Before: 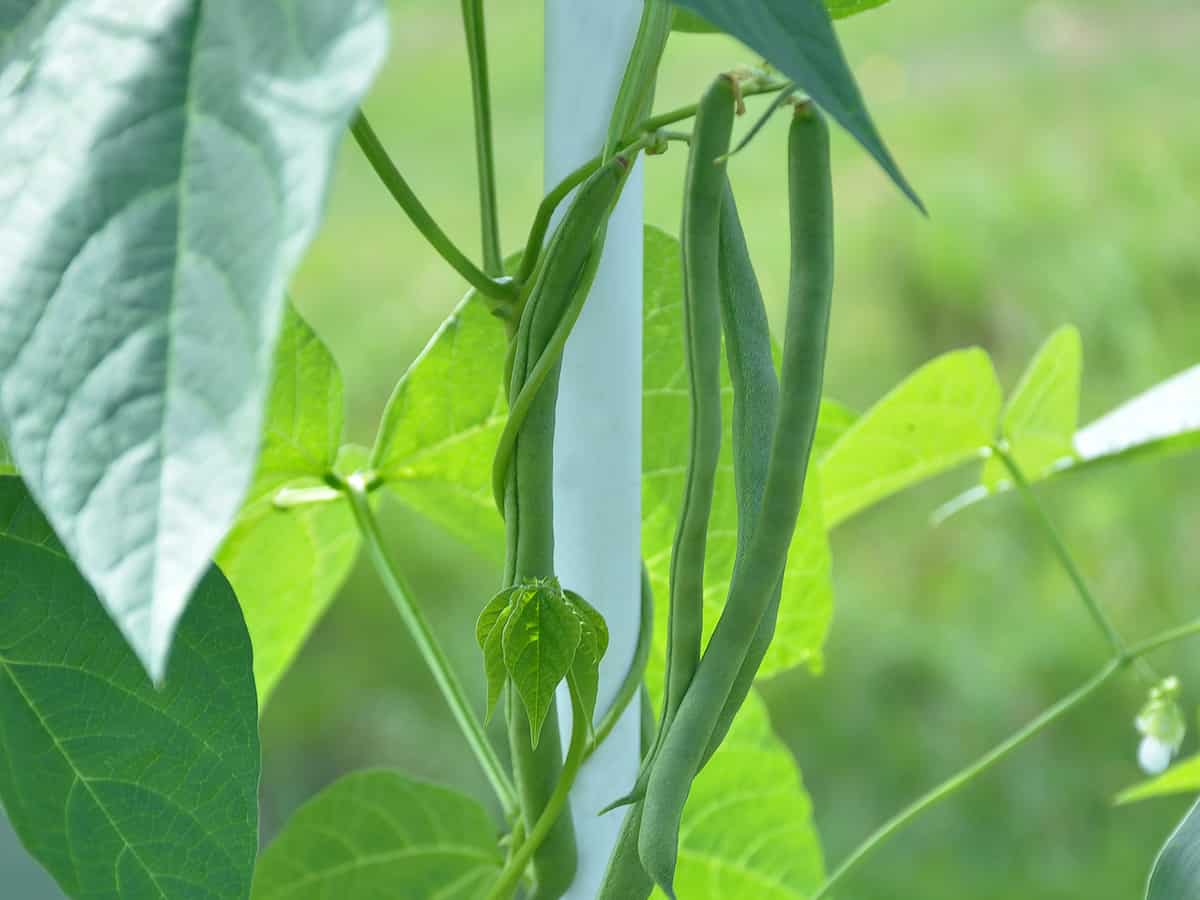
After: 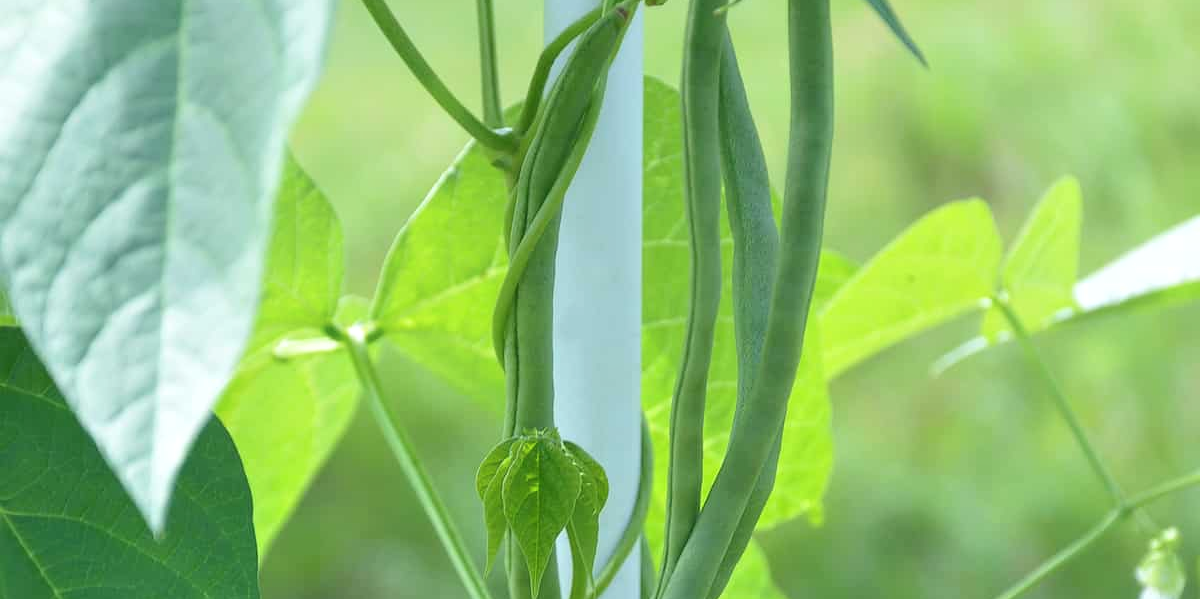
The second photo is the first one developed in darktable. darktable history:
shadows and highlights: shadows -22.76, highlights 45.07, soften with gaussian
crop: top 16.65%, bottom 16.752%
exposure: exposure 0.085 EV, compensate highlight preservation false
